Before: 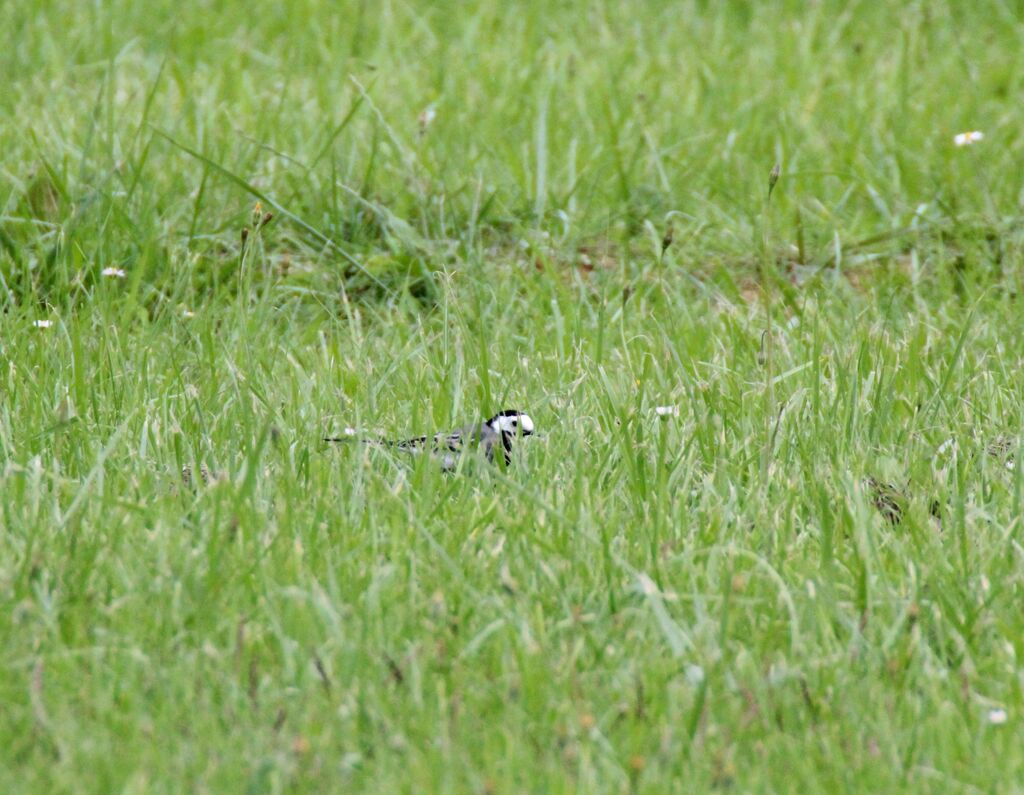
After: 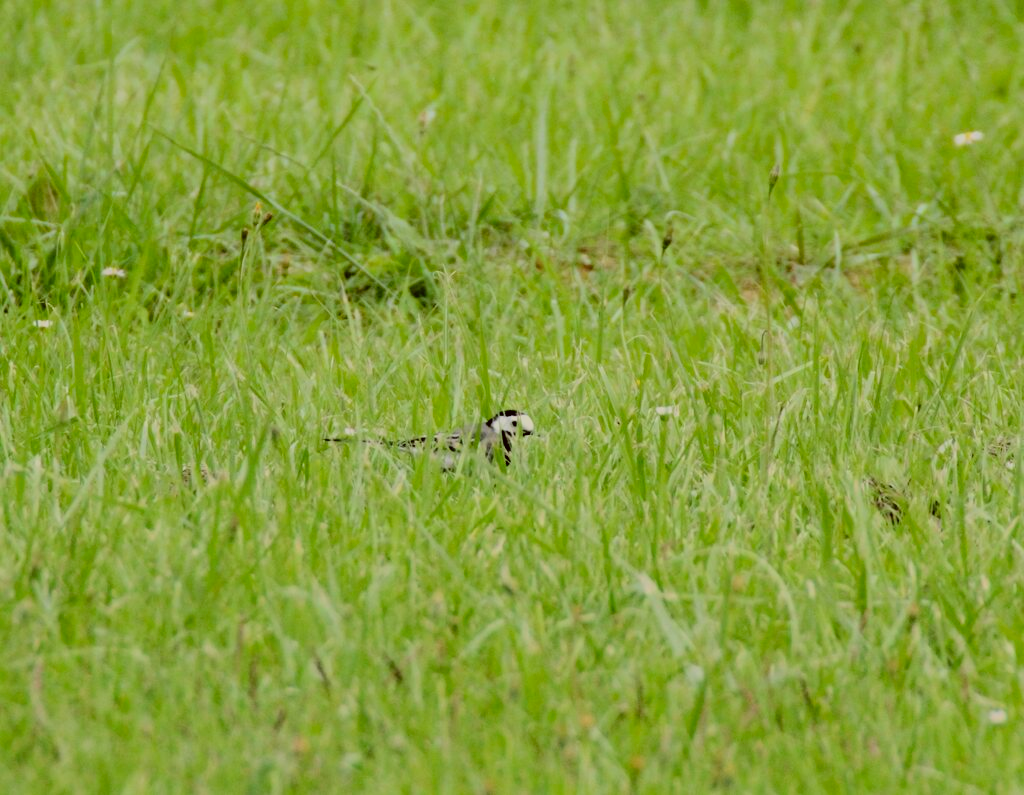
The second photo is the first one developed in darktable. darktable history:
color correction: highlights a* -1.78, highlights b* 10.38, shadows a* 0.289, shadows b* 19.54
filmic rgb: black relative exposure -7.33 EV, white relative exposure 5.06 EV, hardness 3.2, color science v6 (2022)
